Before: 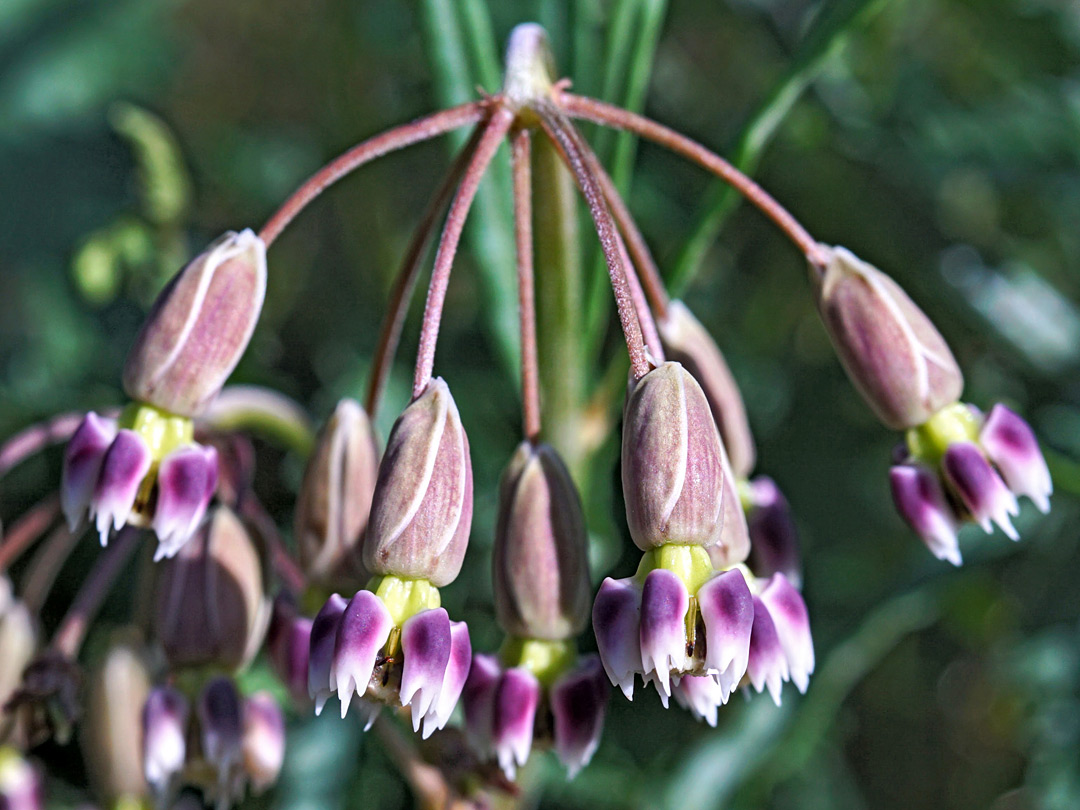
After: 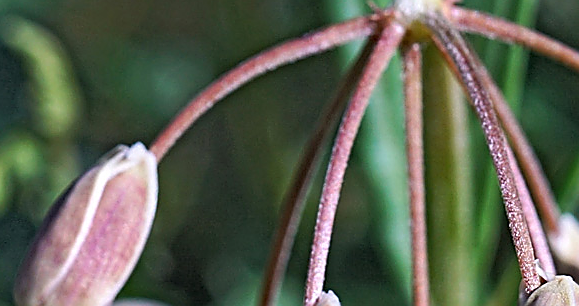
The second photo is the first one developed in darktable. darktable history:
crop: left 10.121%, top 10.631%, right 36.218%, bottom 51.526%
sharpen: radius 1.4, amount 1.25, threshold 0.7
